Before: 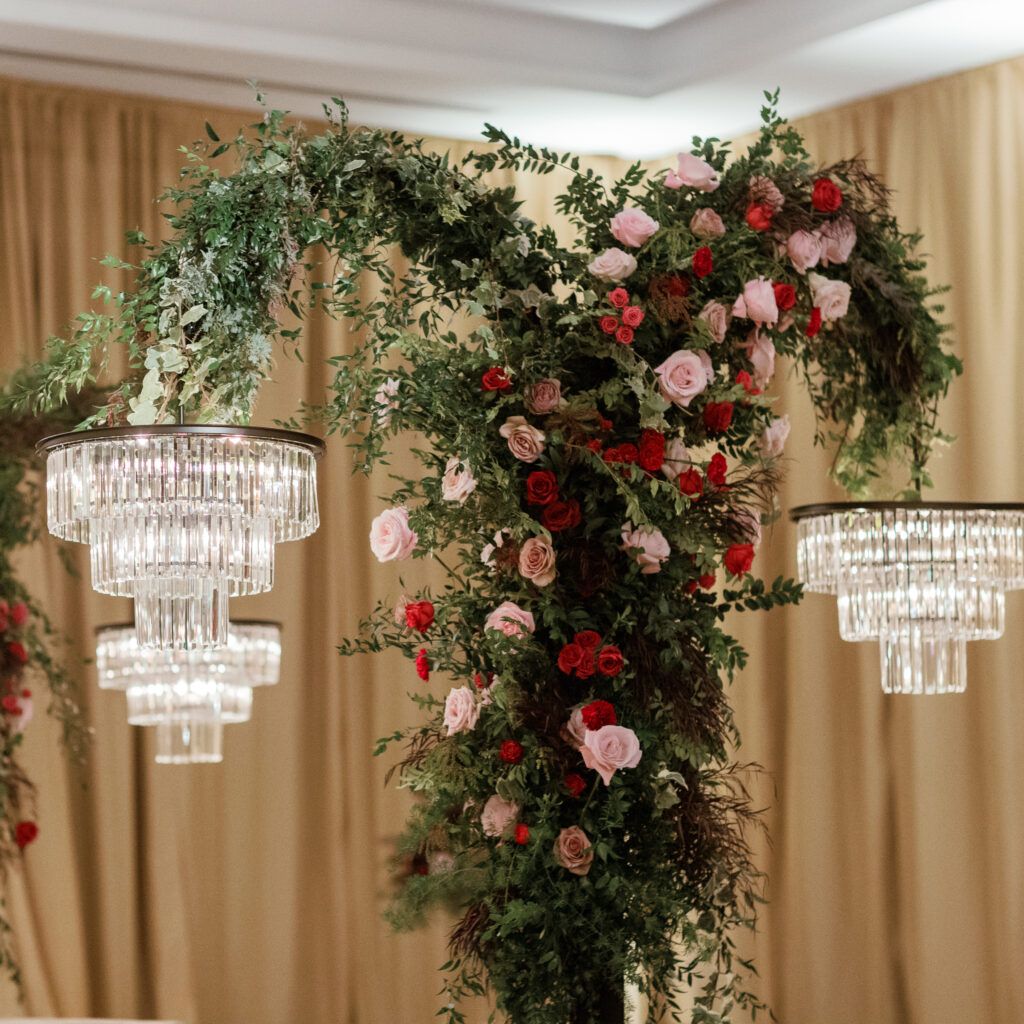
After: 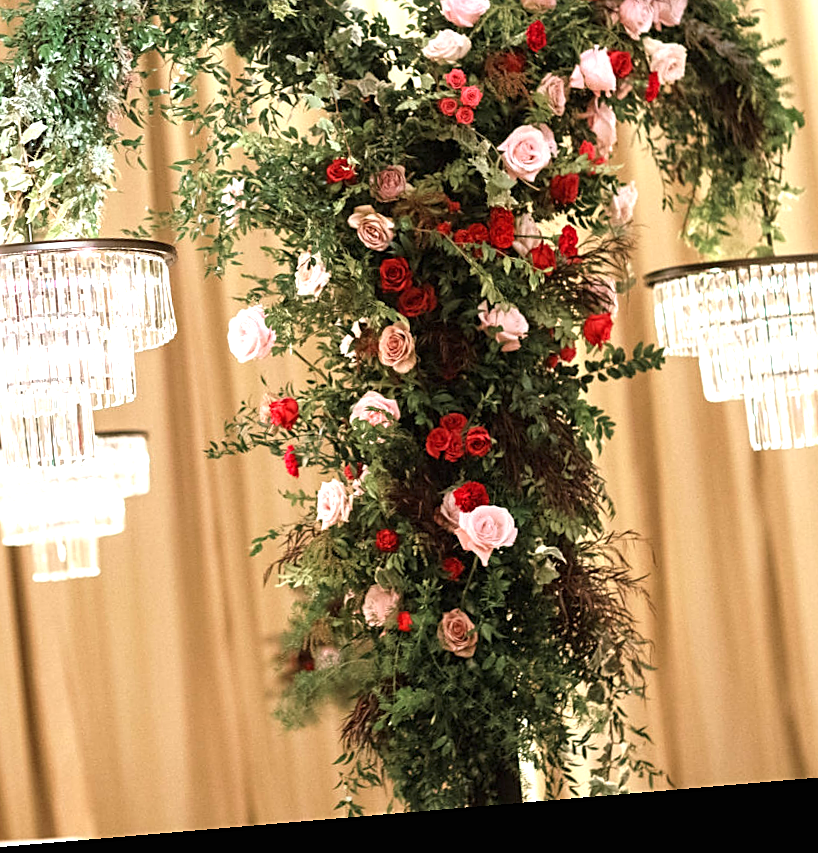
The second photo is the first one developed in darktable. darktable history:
exposure: black level correction 0, exposure 1.2 EV, compensate exposure bias true, compensate highlight preservation false
rotate and perspective: rotation -4.86°, automatic cropping off
sharpen: on, module defaults
crop: left 16.871%, top 22.857%, right 9.116%
